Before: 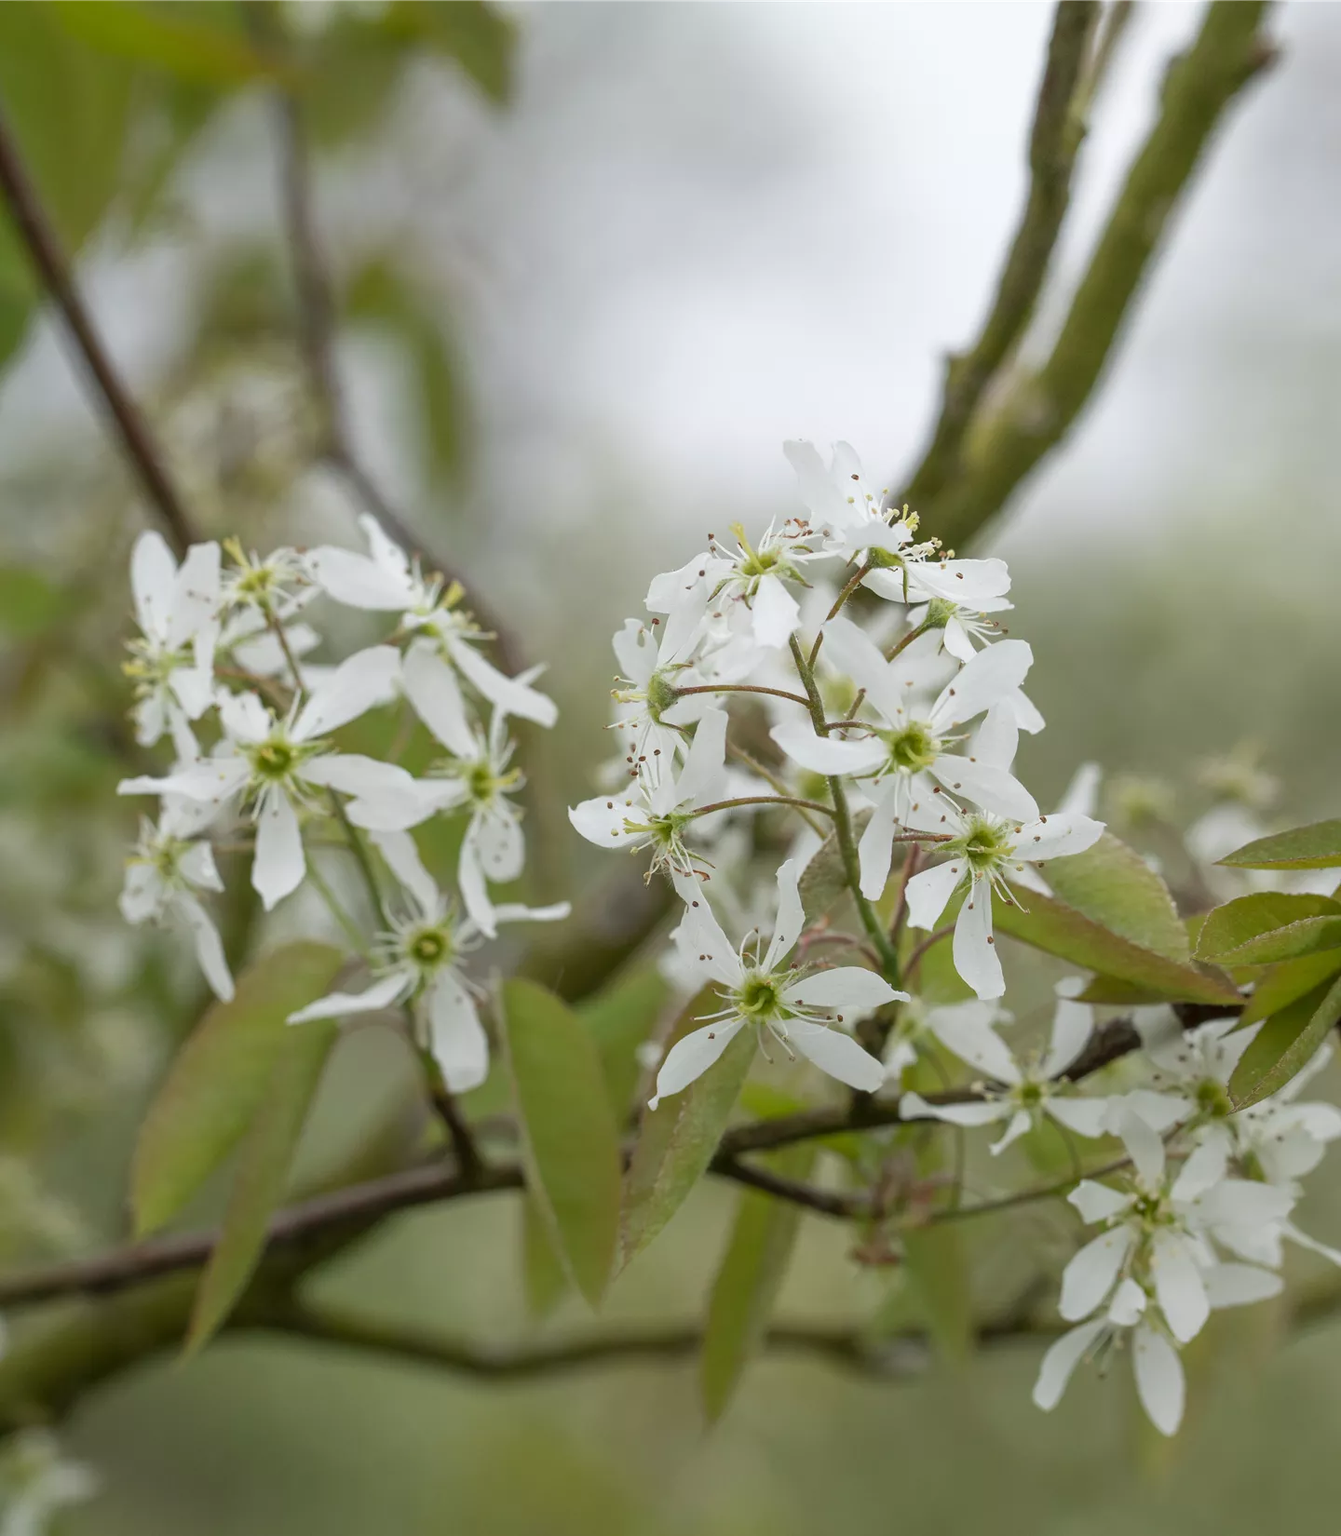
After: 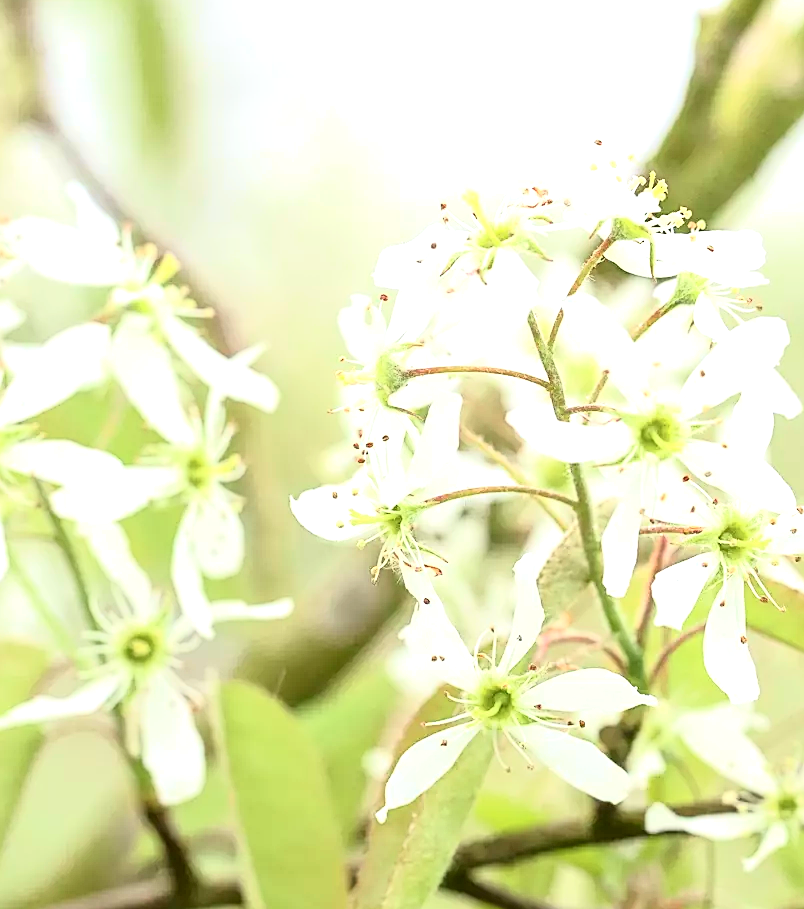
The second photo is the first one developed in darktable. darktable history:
crop and rotate: left 22.284%, top 22.455%, right 21.863%, bottom 22.426%
sharpen: on, module defaults
exposure: black level correction 0, exposure 1.485 EV, compensate highlight preservation false
color zones: curves: ch1 [(0, 0.525) (0.143, 0.556) (0.286, 0.52) (0.429, 0.5) (0.571, 0.5) (0.714, 0.5) (0.857, 0.503) (1, 0.525)]
contrast brightness saturation: contrast 0.009, saturation -0.056
tone curve: curves: ch0 [(0.003, 0.032) (0.037, 0.037) (0.149, 0.117) (0.297, 0.318) (0.41, 0.48) (0.541, 0.649) (0.722, 0.857) (0.875, 0.946) (1, 0.98)]; ch1 [(0, 0) (0.305, 0.325) (0.453, 0.437) (0.482, 0.474) (0.501, 0.498) (0.506, 0.503) (0.559, 0.576) (0.6, 0.635) (0.656, 0.707) (1, 1)]; ch2 [(0, 0) (0.323, 0.277) (0.408, 0.399) (0.45, 0.48) (0.499, 0.502) (0.515, 0.532) (0.573, 0.602) (0.653, 0.675) (0.75, 0.756) (1, 1)], color space Lab, independent channels, preserve colors none
